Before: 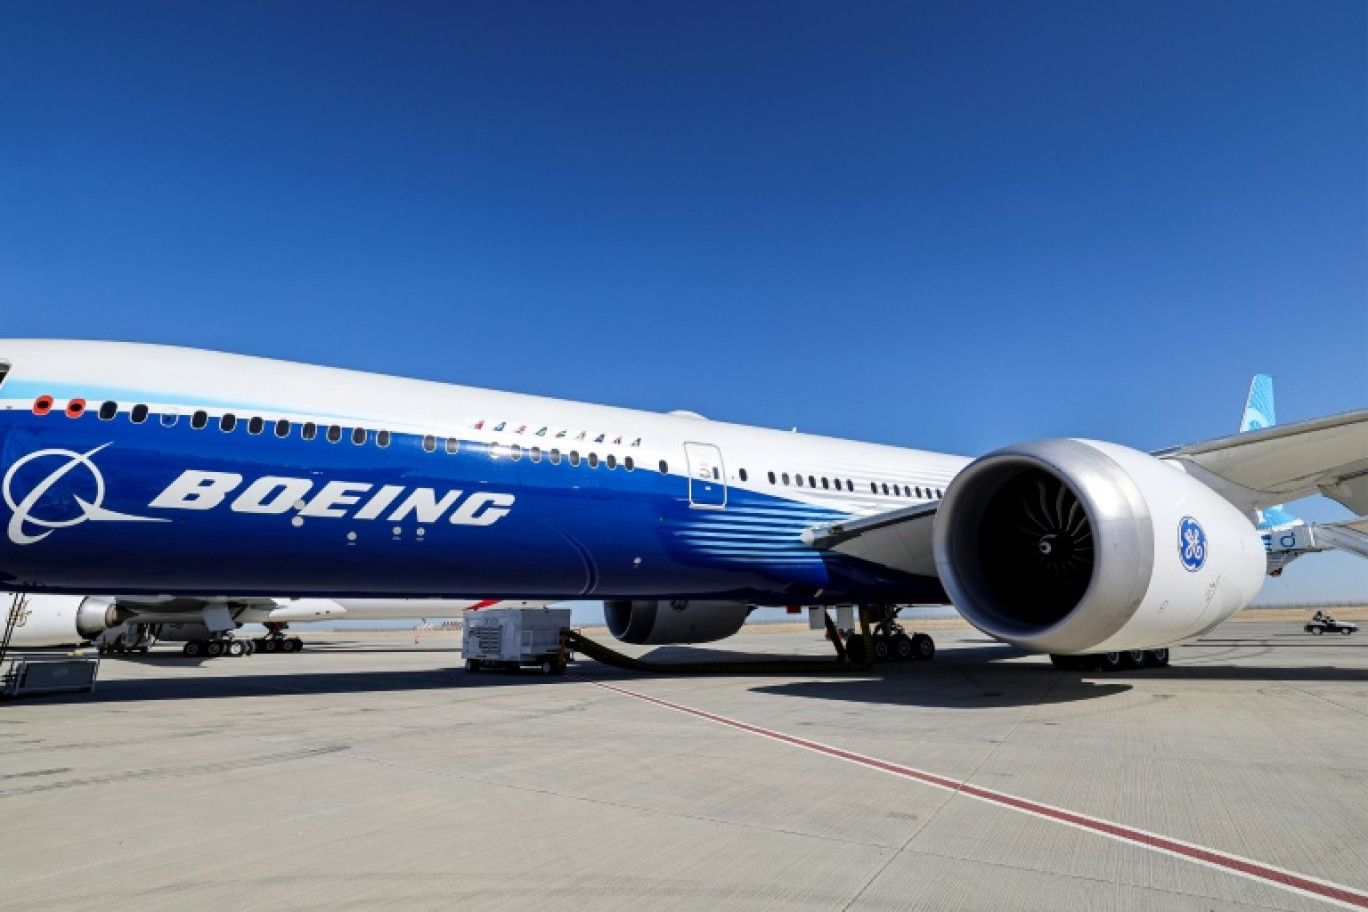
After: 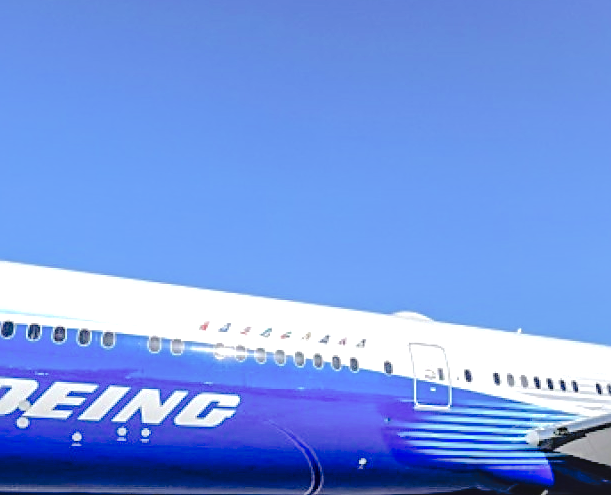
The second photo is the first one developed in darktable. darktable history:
crop: left 20.103%, top 10.871%, right 35.228%, bottom 34.792%
local contrast: on, module defaults
tone curve: curves: ch0 [(0, 0) (0.003, 0.001) (0.011, 0.008) (0.025, 0.015) (0.044, 0.025) (0.069, 0.037) (0.1, 0.056) (0.136, 0.091) (0.177, 0.157) (0.224, 0.231) (0.277, 0.319) (0.335, 0.4) (0.399, 0.493) (0.468, 0.571) (0.543, 0.645) (0.623, 0.706) (0.709, 0.77) (0.801, 0.838) (0.898, 0.918) (1, 1)], preserve colors none
tone equalizer: -7 EV 0.15 EV, -6 EV 0.576 EV, -5 EV 1.16 EV, -4 EV 1.34 EV, -3 EV 1.18 EV, -2 EV 0.6 EV, -1 EV 0.166 EV, edges refinement/feathering 500, mask exposure compensation -1.57 EV, preserve details no
shadows and highlights: on, module defaults
sharpen: on, module defaults
exposure: exposure 0.205 EV, compensate exposure bias true, compensate highlight preservation false
